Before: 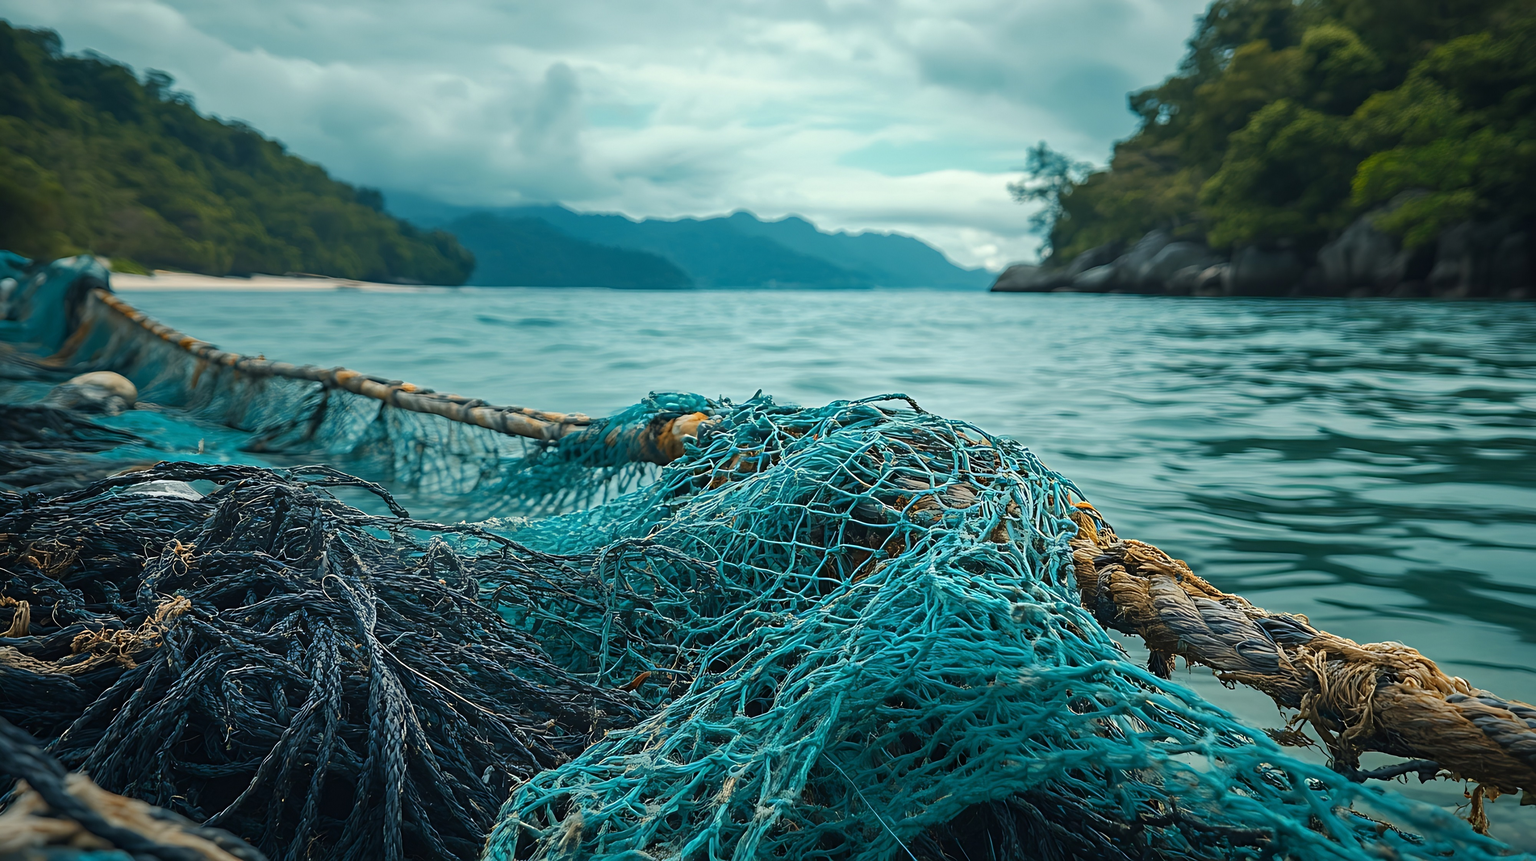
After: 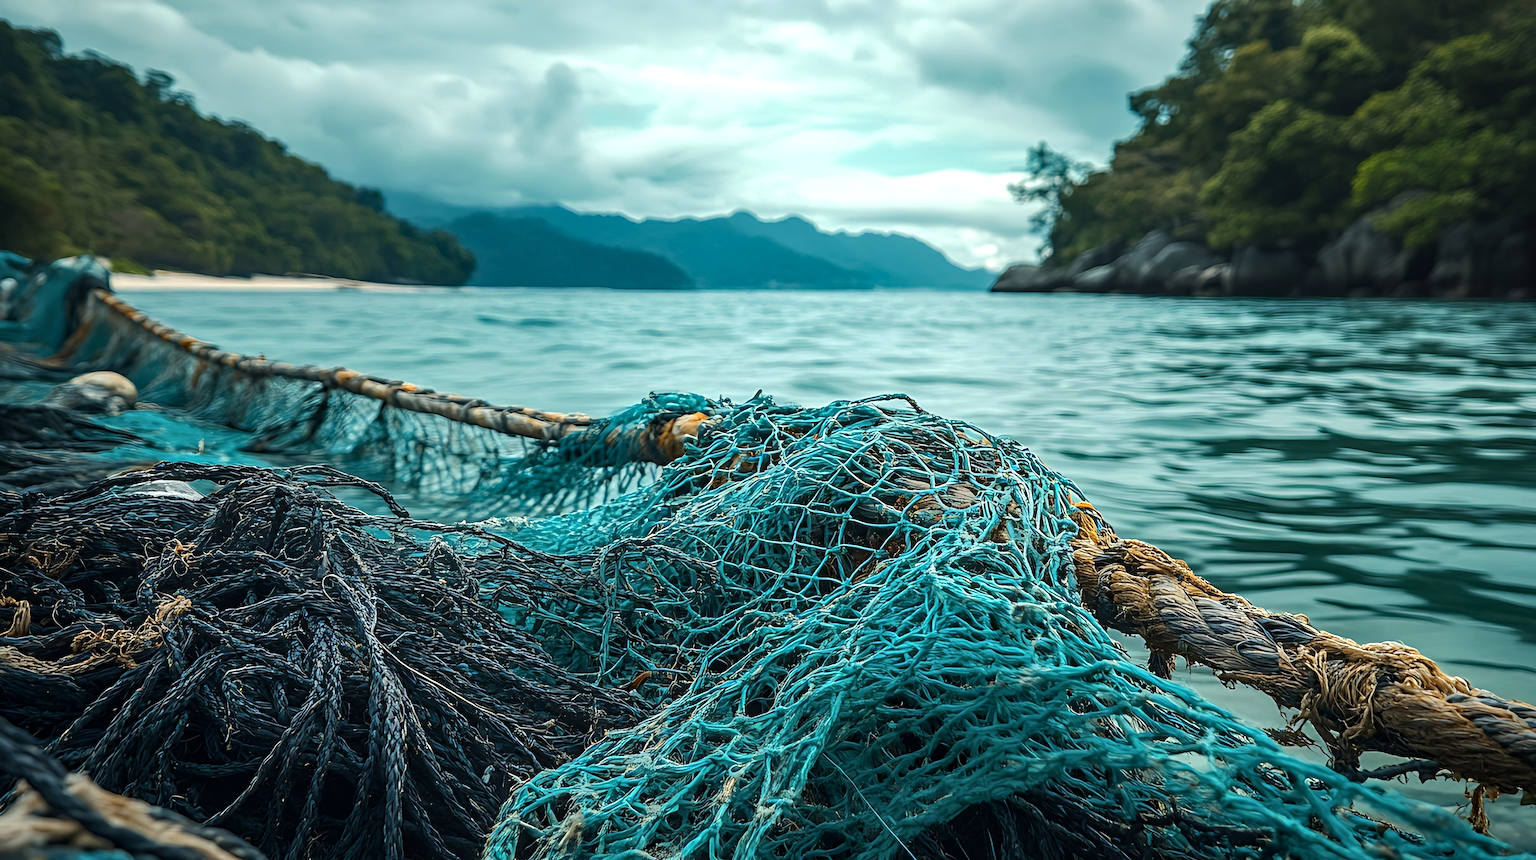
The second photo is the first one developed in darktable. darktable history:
tone equalizer: -8 EV -0.417 EV, -7 EV -0.389 EV, -6 EV -0.333 EV, -5 EV -0.222 EV, -3 EV 0.222 EV, -2 EV 0.333 EV, -1 EV 0.389 EV, +0 EV 0.417 EV, edges refinement/feathering 500, mask exposure compensation -1.57 EV, preserve details no
local contrast: on, module defaults
